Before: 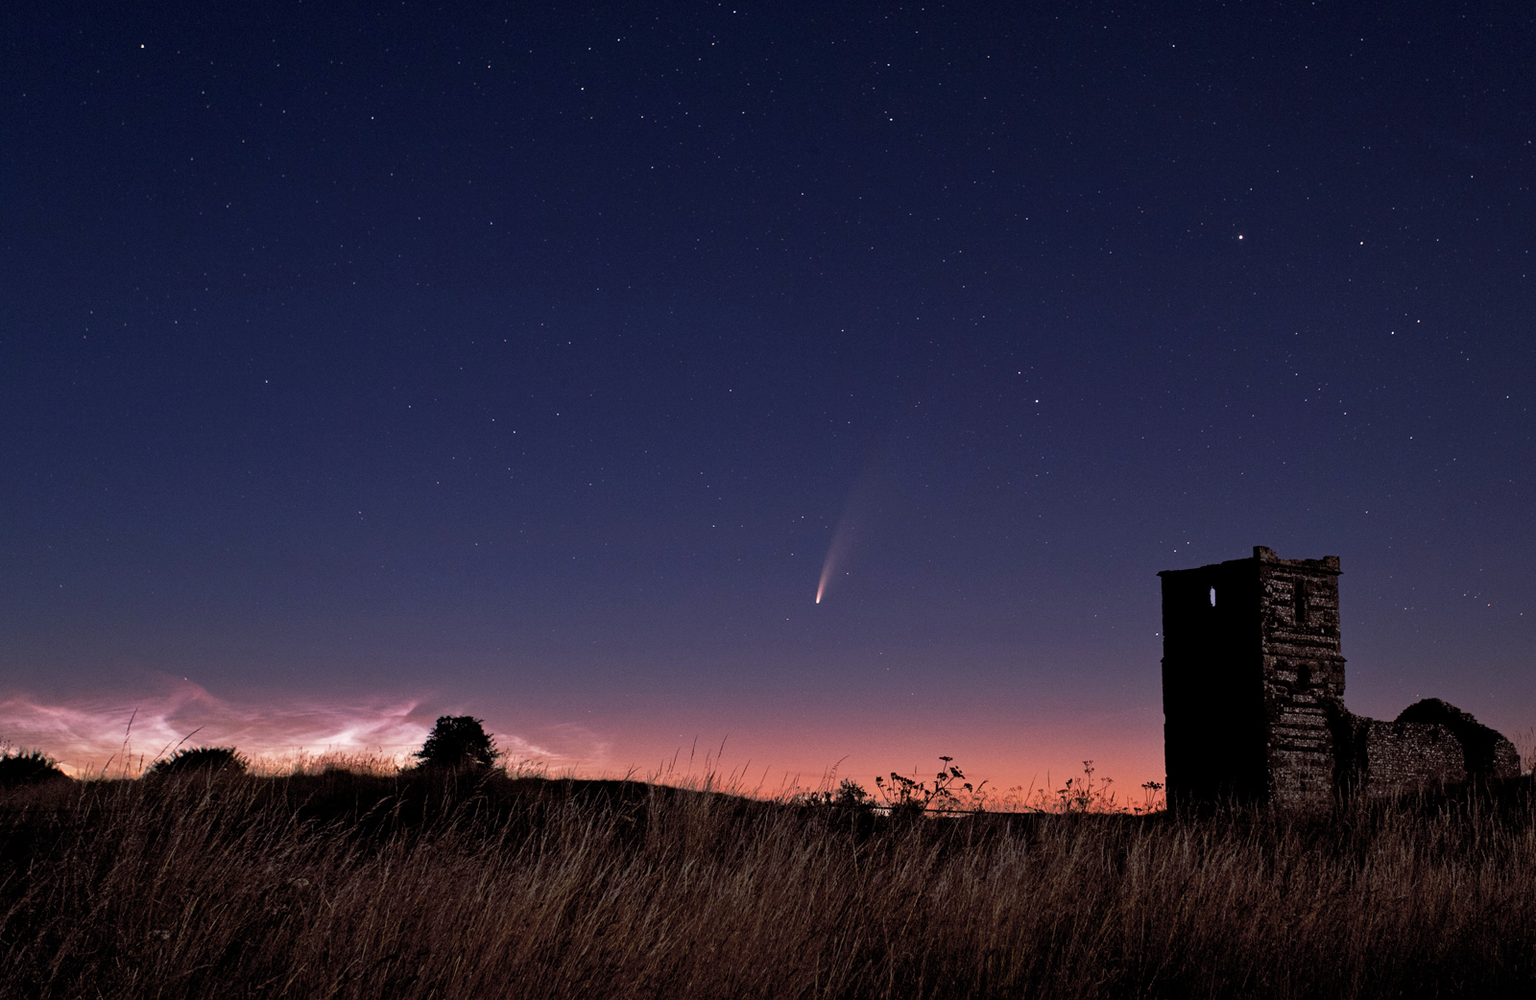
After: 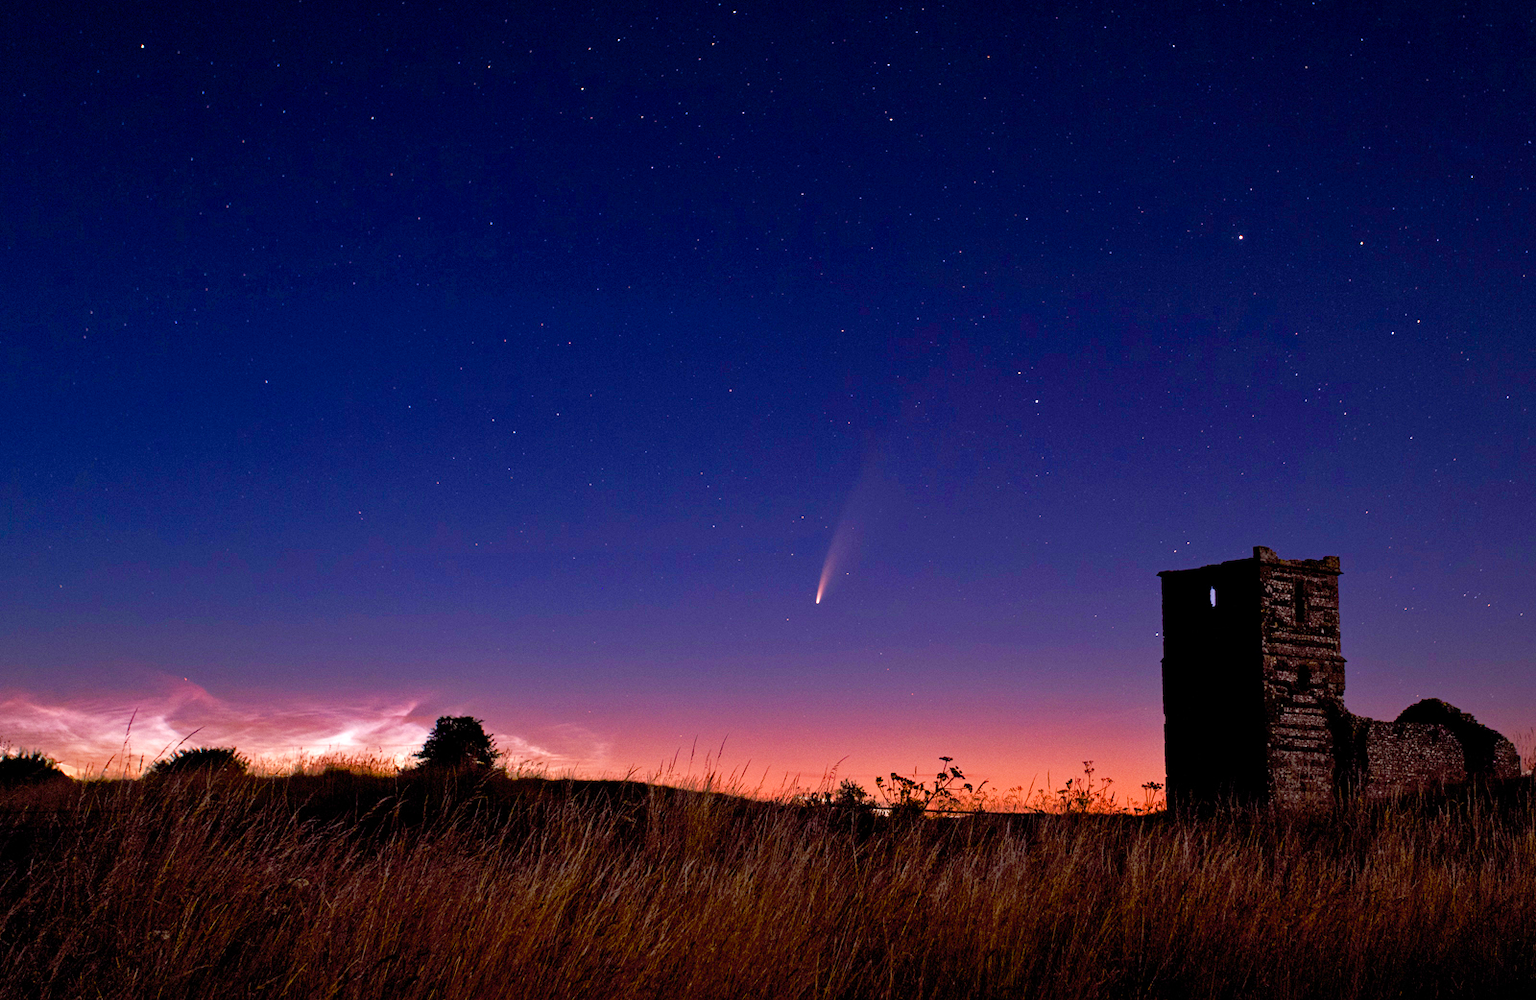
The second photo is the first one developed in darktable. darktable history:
exposure: exposure 0.376 EV, compensate highlight preservation false
color balance rgb: perceptual saturation grading › global saturation 24.74%, perceptual saturation grading › highlights -51.22%, perceptual saturation grading › mid-tones 19.16%, perceptual saturation grading › shadows 60.98%, global vibrance 50%
